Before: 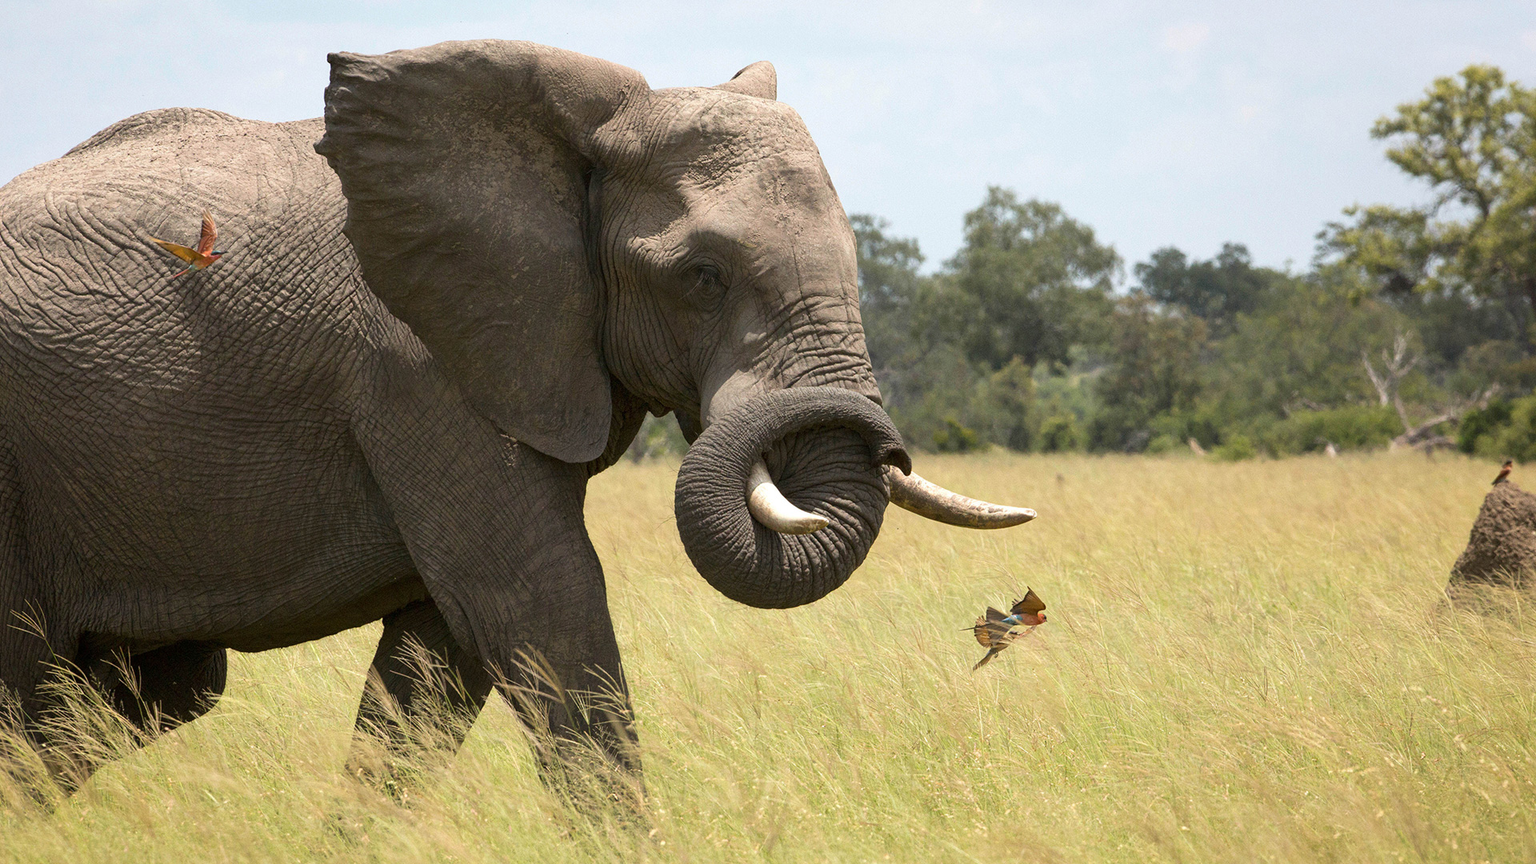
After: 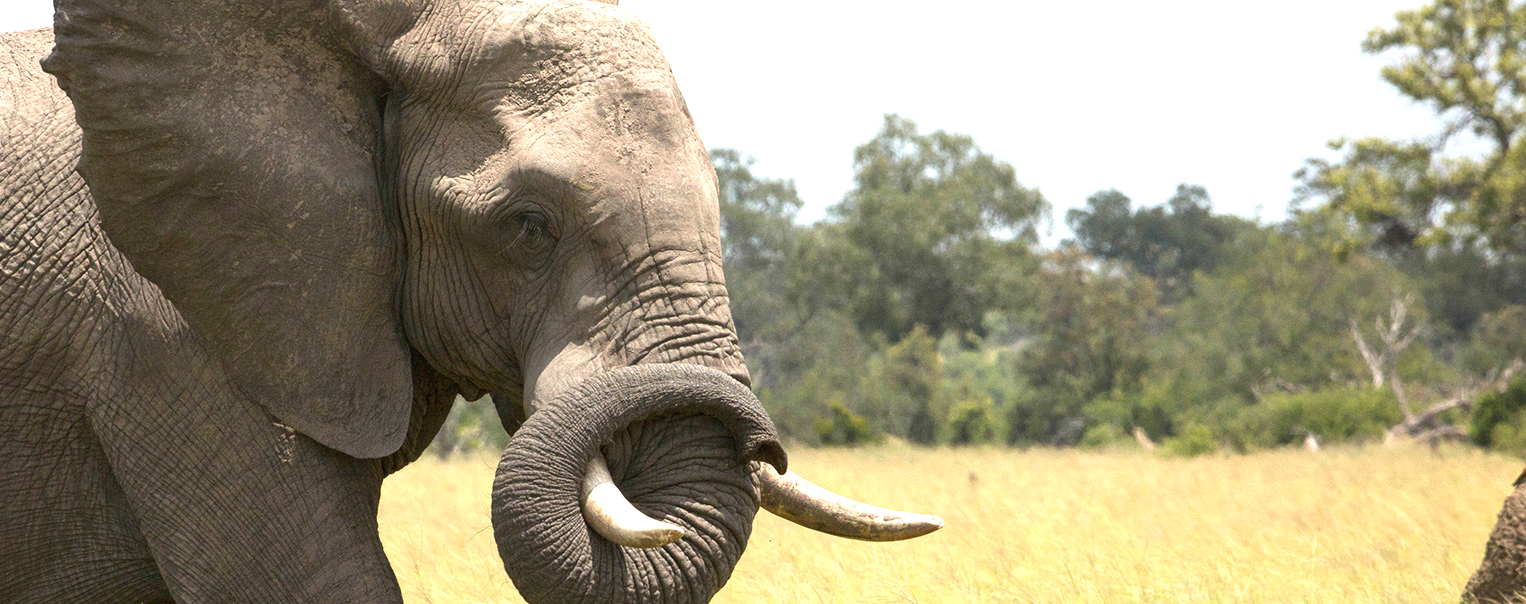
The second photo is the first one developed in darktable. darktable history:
color zones: curves: ch0 [(0, 0.5) (0.143, 0.5) (0.286, 0.5) (0.429, 0.5) (0.571, 0.5) (0.714, 0.476) (0.857, 0.5) (1, 0.5)]; ch2 [(0, 0.5) (0.143, 0.5) (0.286, 0.5) (0.429, 0.5) (0.571, 0.5) (0.714, 0.487) (0.857, 0.5) (1, 0.5)]
exposure: black level correction 0, exposure 0.678 EV, compensate highlight preservation false
crop: left 18.372%, top 11.111%, right 2.104%, bottom 32.873%
tone equalizer: on, module defaults
